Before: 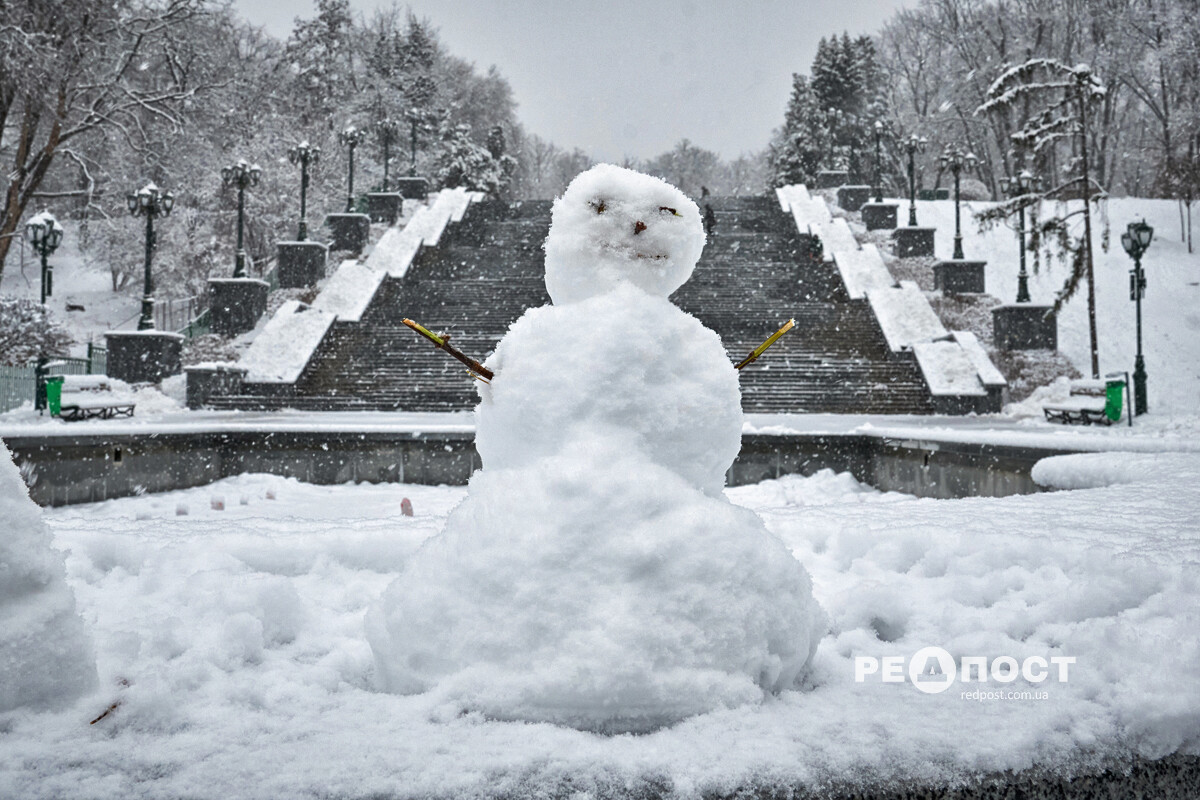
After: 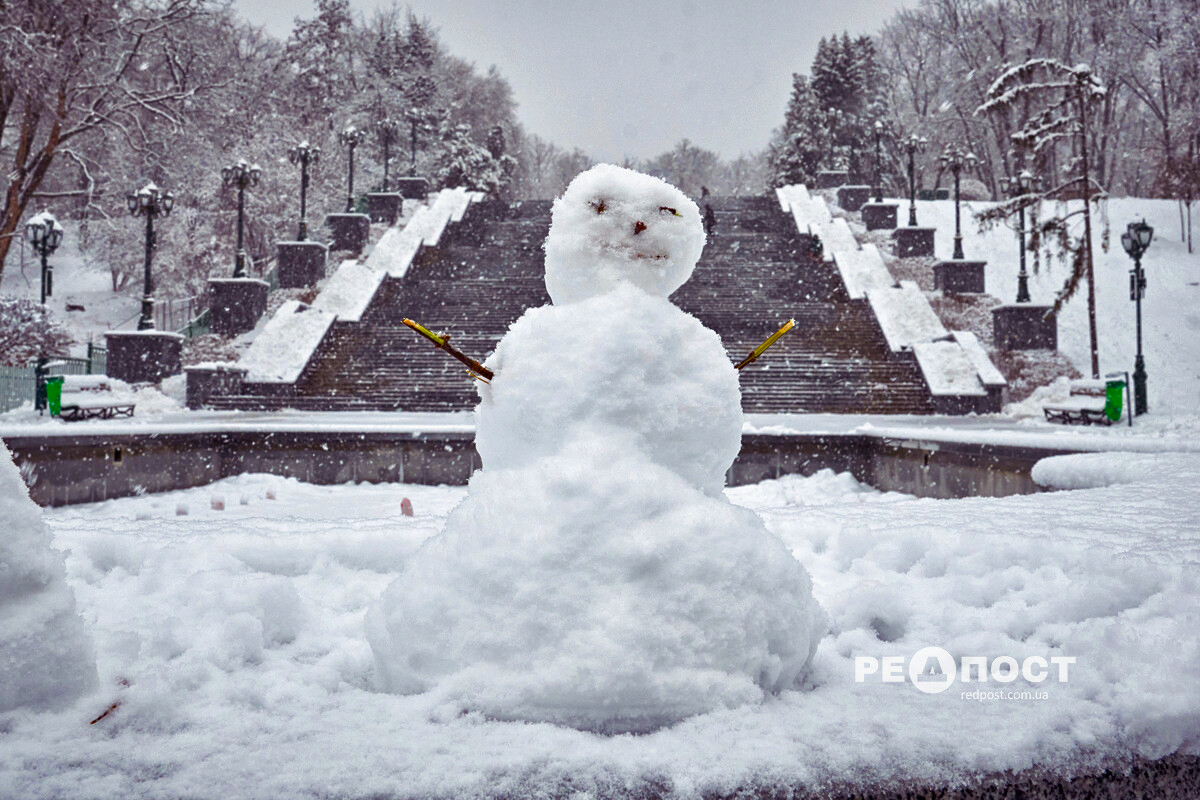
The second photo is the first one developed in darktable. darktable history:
color balance rgb: shadows lift › luminance 0.648%, shadows lift › chroma 6.964%, shadows lift › hue 300.23°, power › luminance -3.888%, power › chroma 0.585%, power › hue 40.66°, linear chroma grading › global chroma 19.529%, perceptual saturation grading › global saturation 27.405%, perceptual saturation grading › highlights -28.159%, perceptual saturation grading › mid-tones 15.143%, perceptual saturation grading › shadows 34.468%, global vibrance 19.236%
